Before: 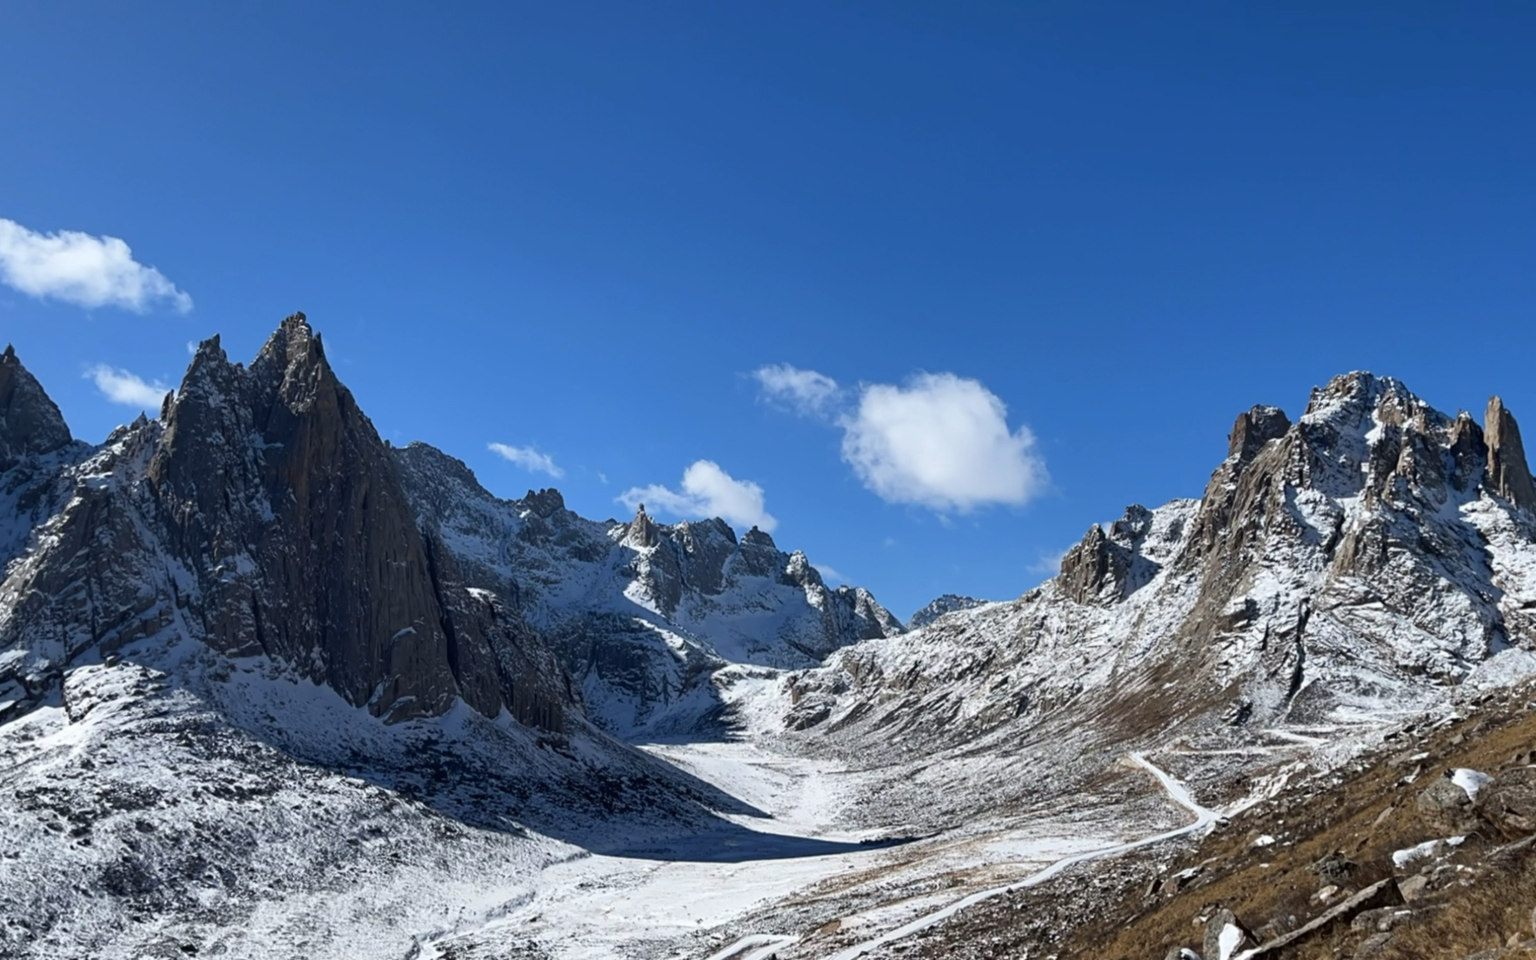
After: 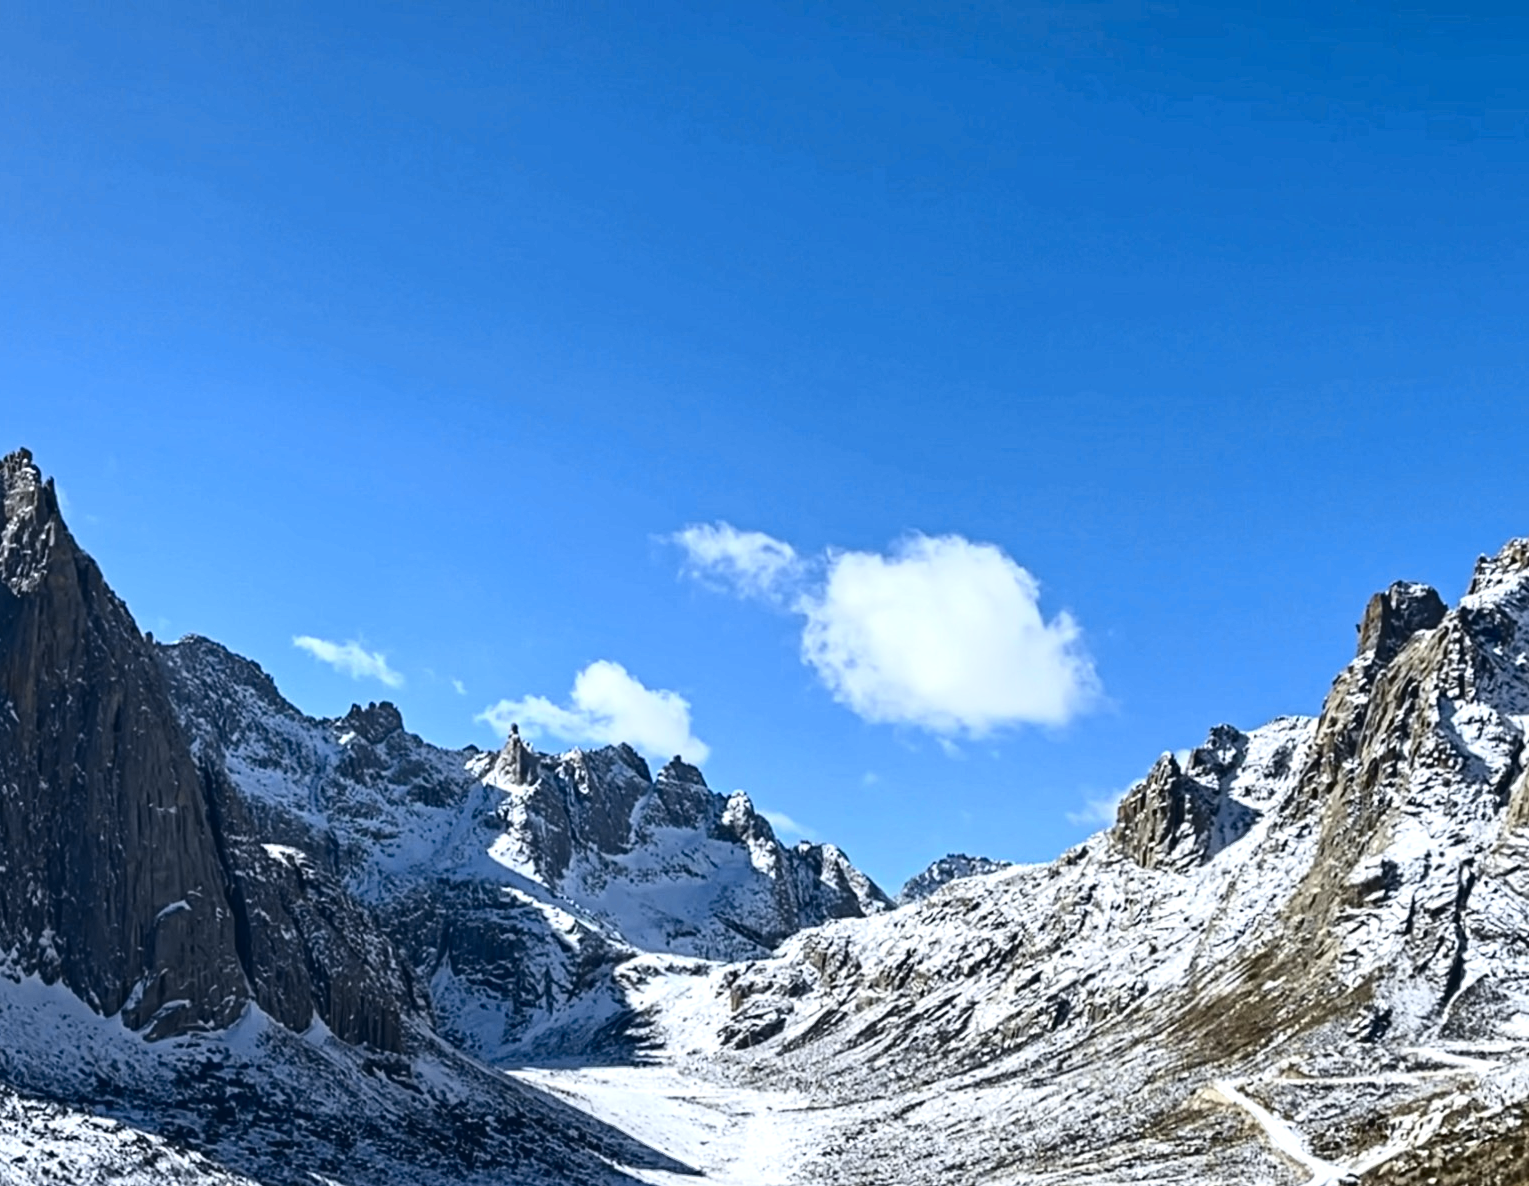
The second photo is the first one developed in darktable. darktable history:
exposure: black level correction 0, exposure 0.5 EV, compensate highlight preservation false
crop: left 18.479%, right 12.2%, bottom 13.971%
tone curve: curves: ch0 [(0, 0.039) (0.104, 0.103) (0.273, 0.267) (0.448, 0.487) (0.704, 0.761) (0.886, 0.922) (0.994, 0.971)]; ch1 [(0, 0) (0.335, 0.298) (0.446, 0.413) (0.485, 0.487) (0.515, 0.503) (0.566, 0.563) (0.641, 0.655) (1, 1)]; ch2 [(0, 0) (0.314, 0.301) (0.421, 0.411) (0.502, 0.494) (0.528, 0.54) (0.557, 0.559) (0.612, 0.62) (0.722, 0.686) (1, 1)], color space Lab, independent channels, preserve colors none
contrast equalizer: octaves 7, y [[0.502, 0.517, 0.543, 0.576, 0.611, 0.631], [0.5 ×6], [0.5 ×6], [0 ×6], [0 ×6]]
white balance: red 1, blue 1
